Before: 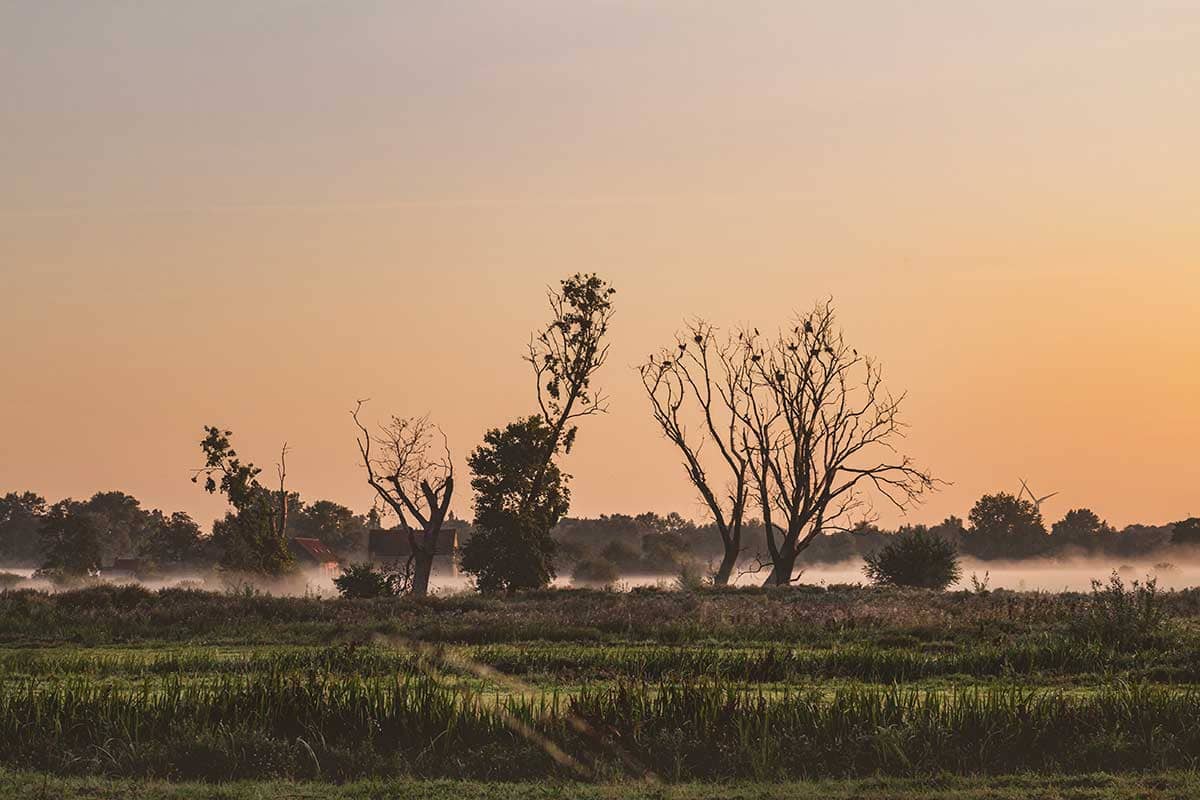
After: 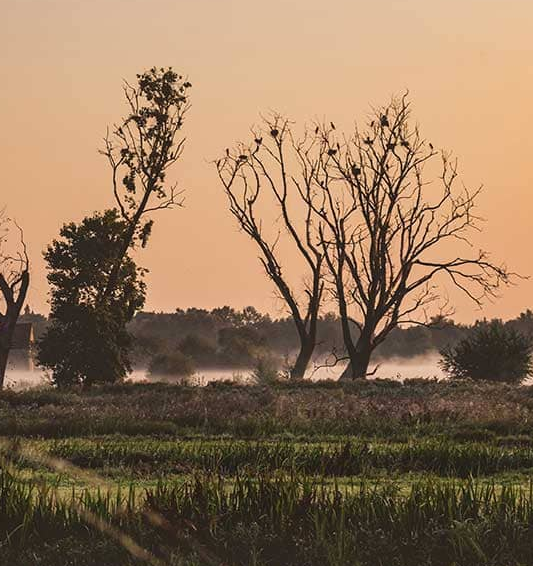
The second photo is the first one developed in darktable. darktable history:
crop: left 35.367%, top 25.78%, right 20.14%, bottom 3.363%
